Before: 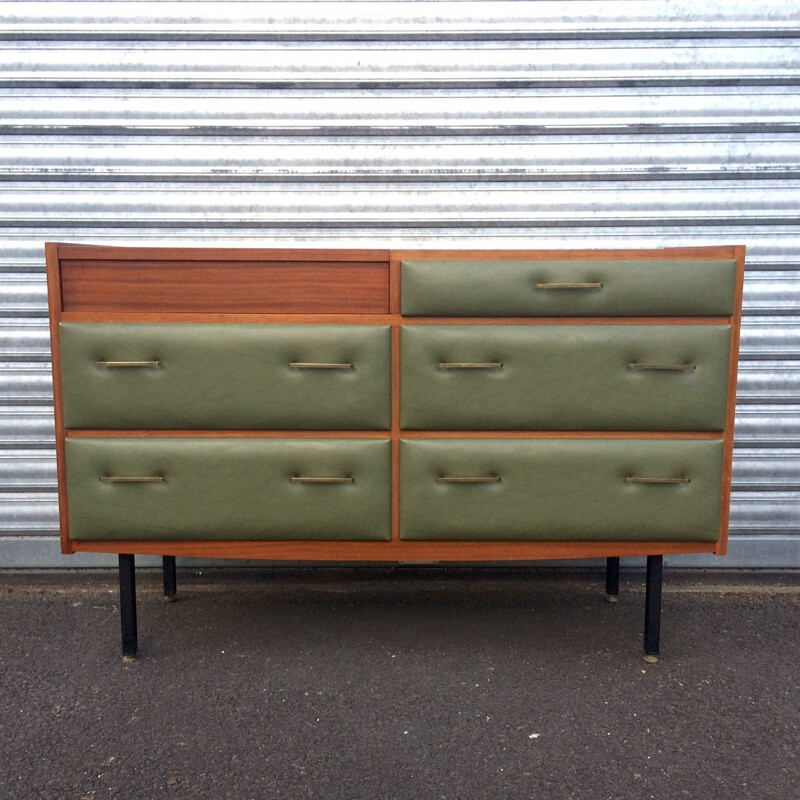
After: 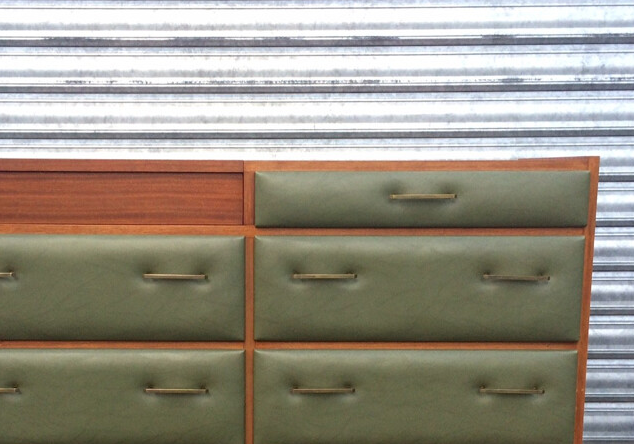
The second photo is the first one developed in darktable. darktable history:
crop: left 18.276%, top 11.128%, right 2.349%, bottom 33.349%
